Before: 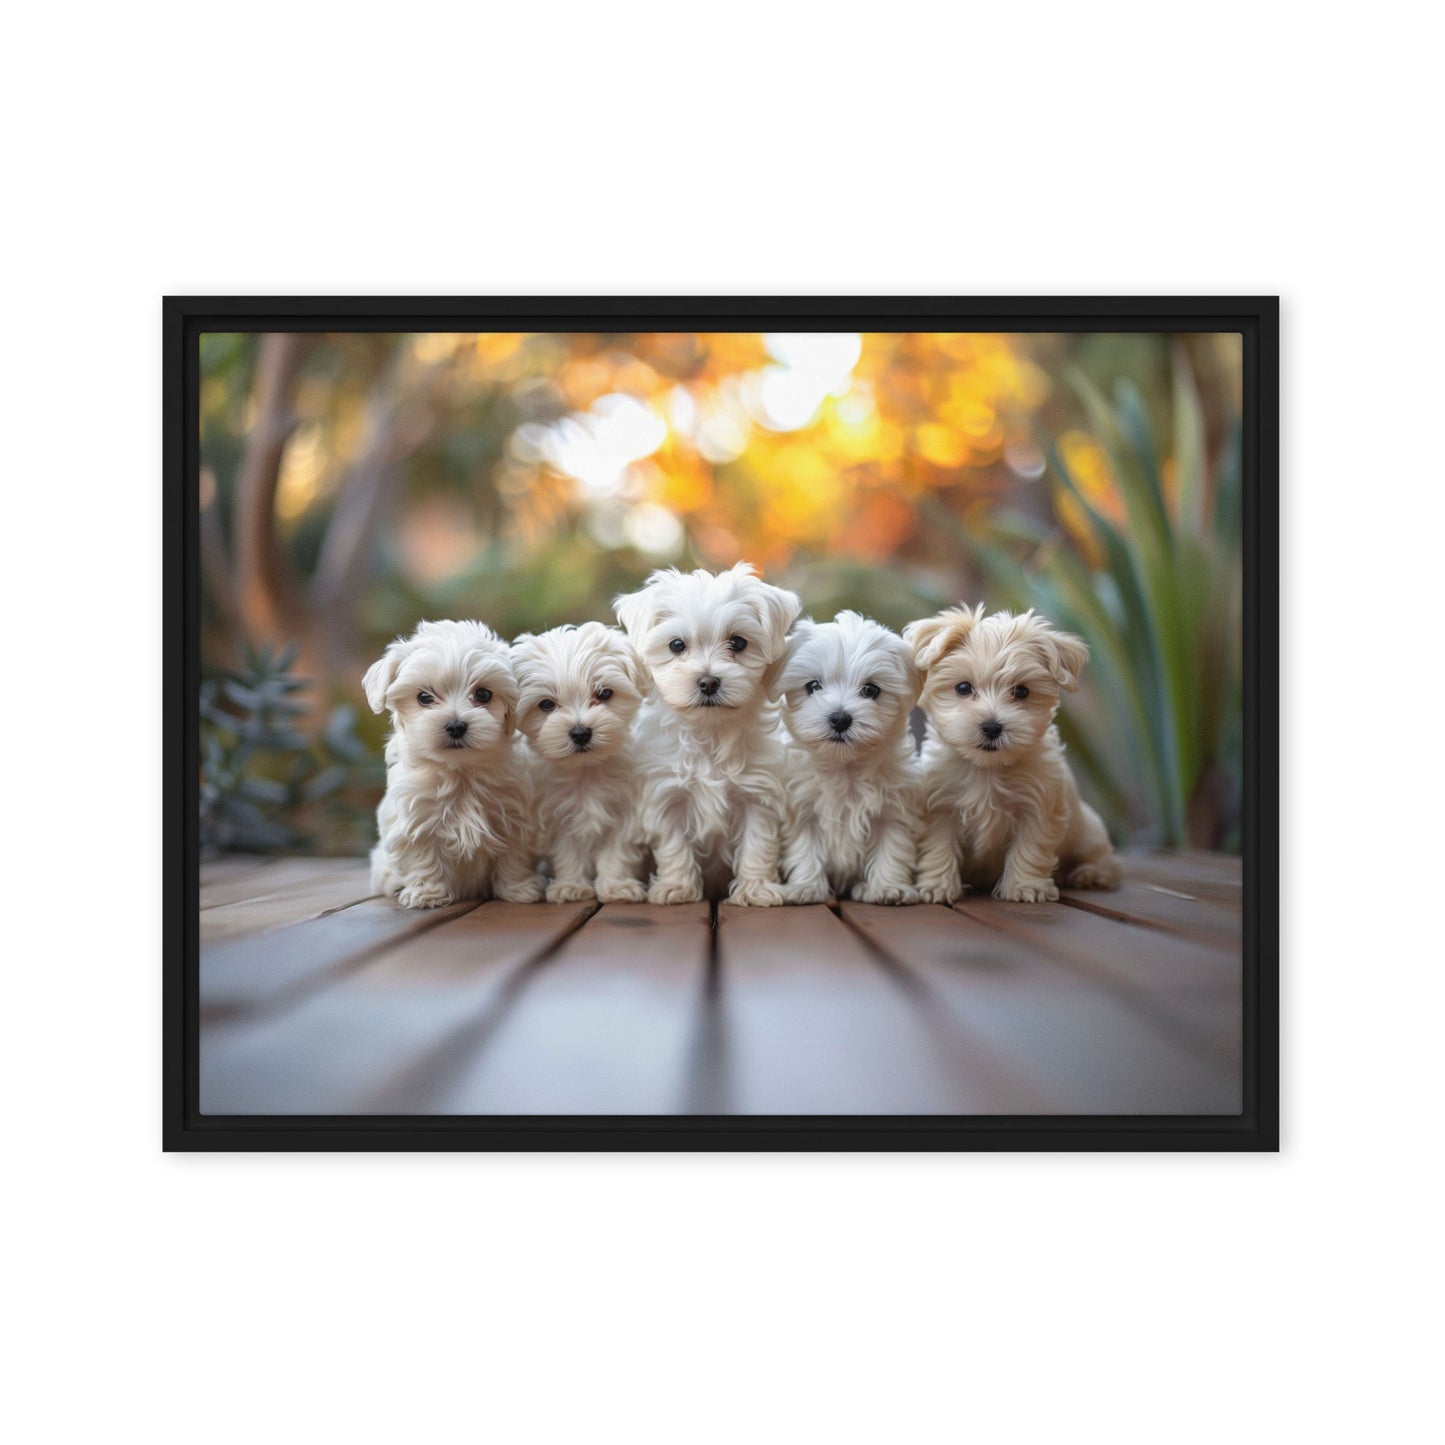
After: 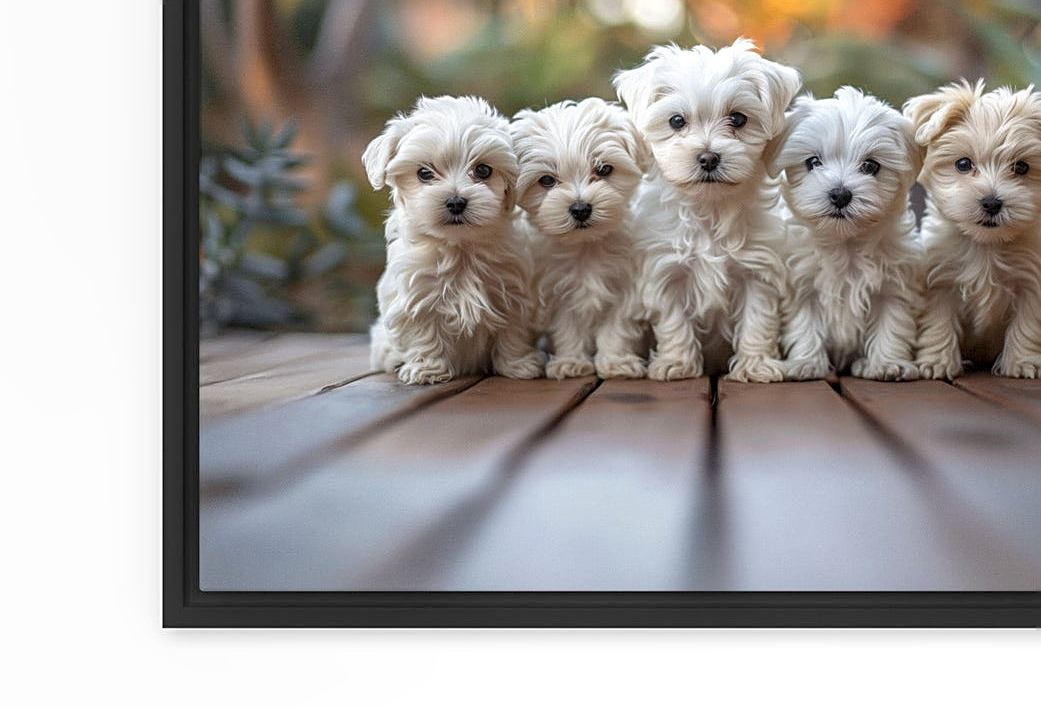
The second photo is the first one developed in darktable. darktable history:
sharpen: on, module defaults
crop: top 36.319%, right 27.946%, bottom 14.636%
local contrast: on, module defaults
